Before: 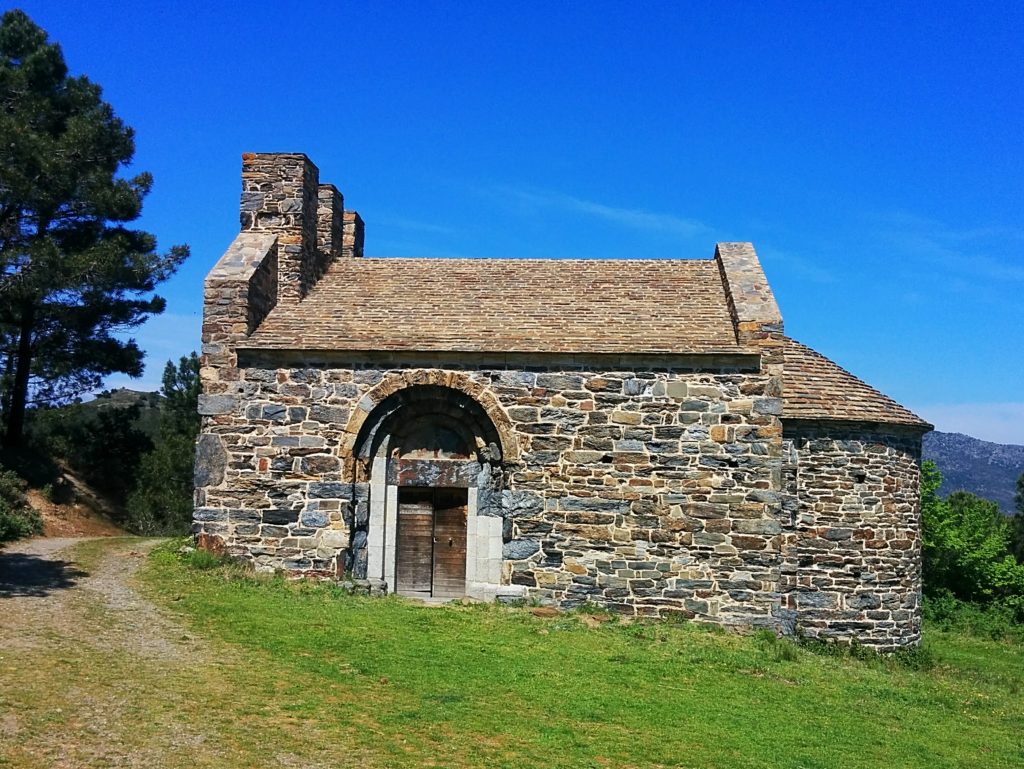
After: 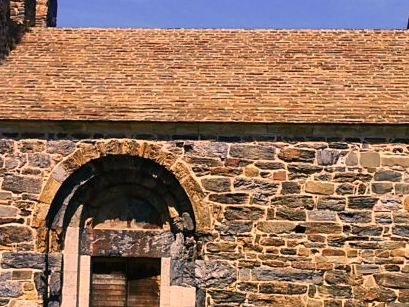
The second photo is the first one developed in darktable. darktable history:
color correction: highlights a* 21.88, highlights b* 22.25
crop: left 30%, top 30%, right 30%, bottom 30%
